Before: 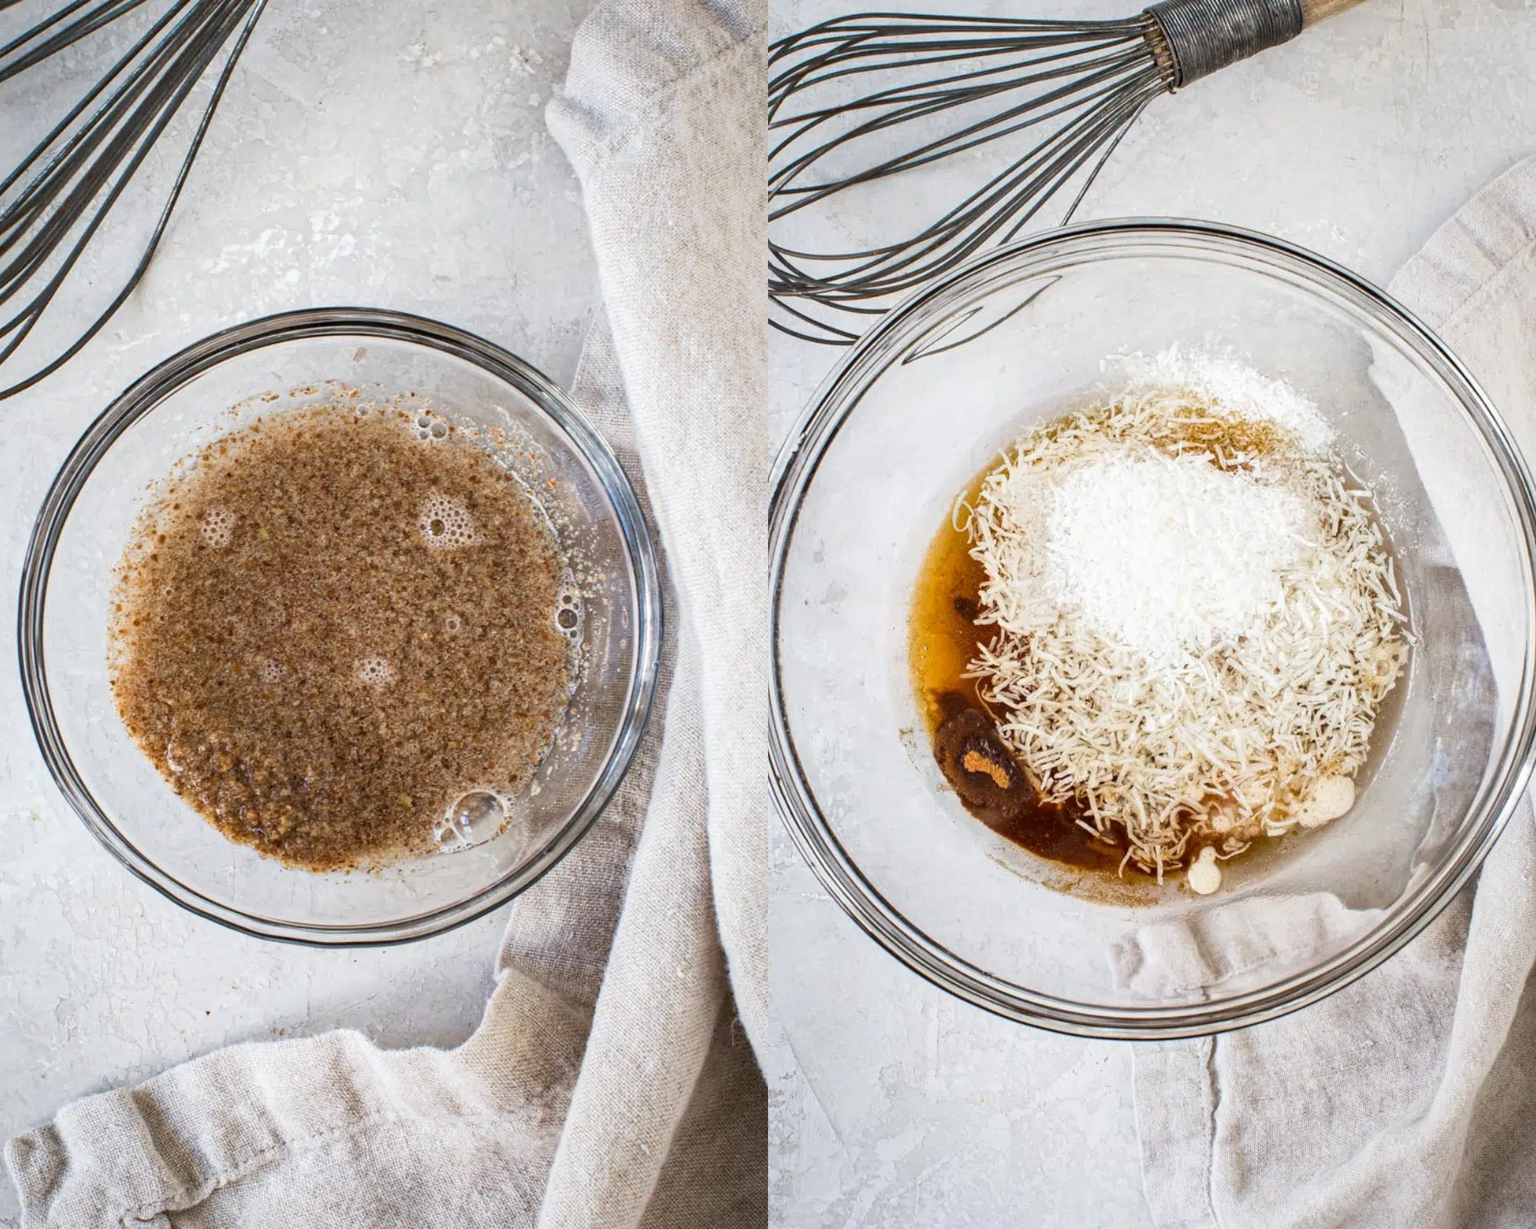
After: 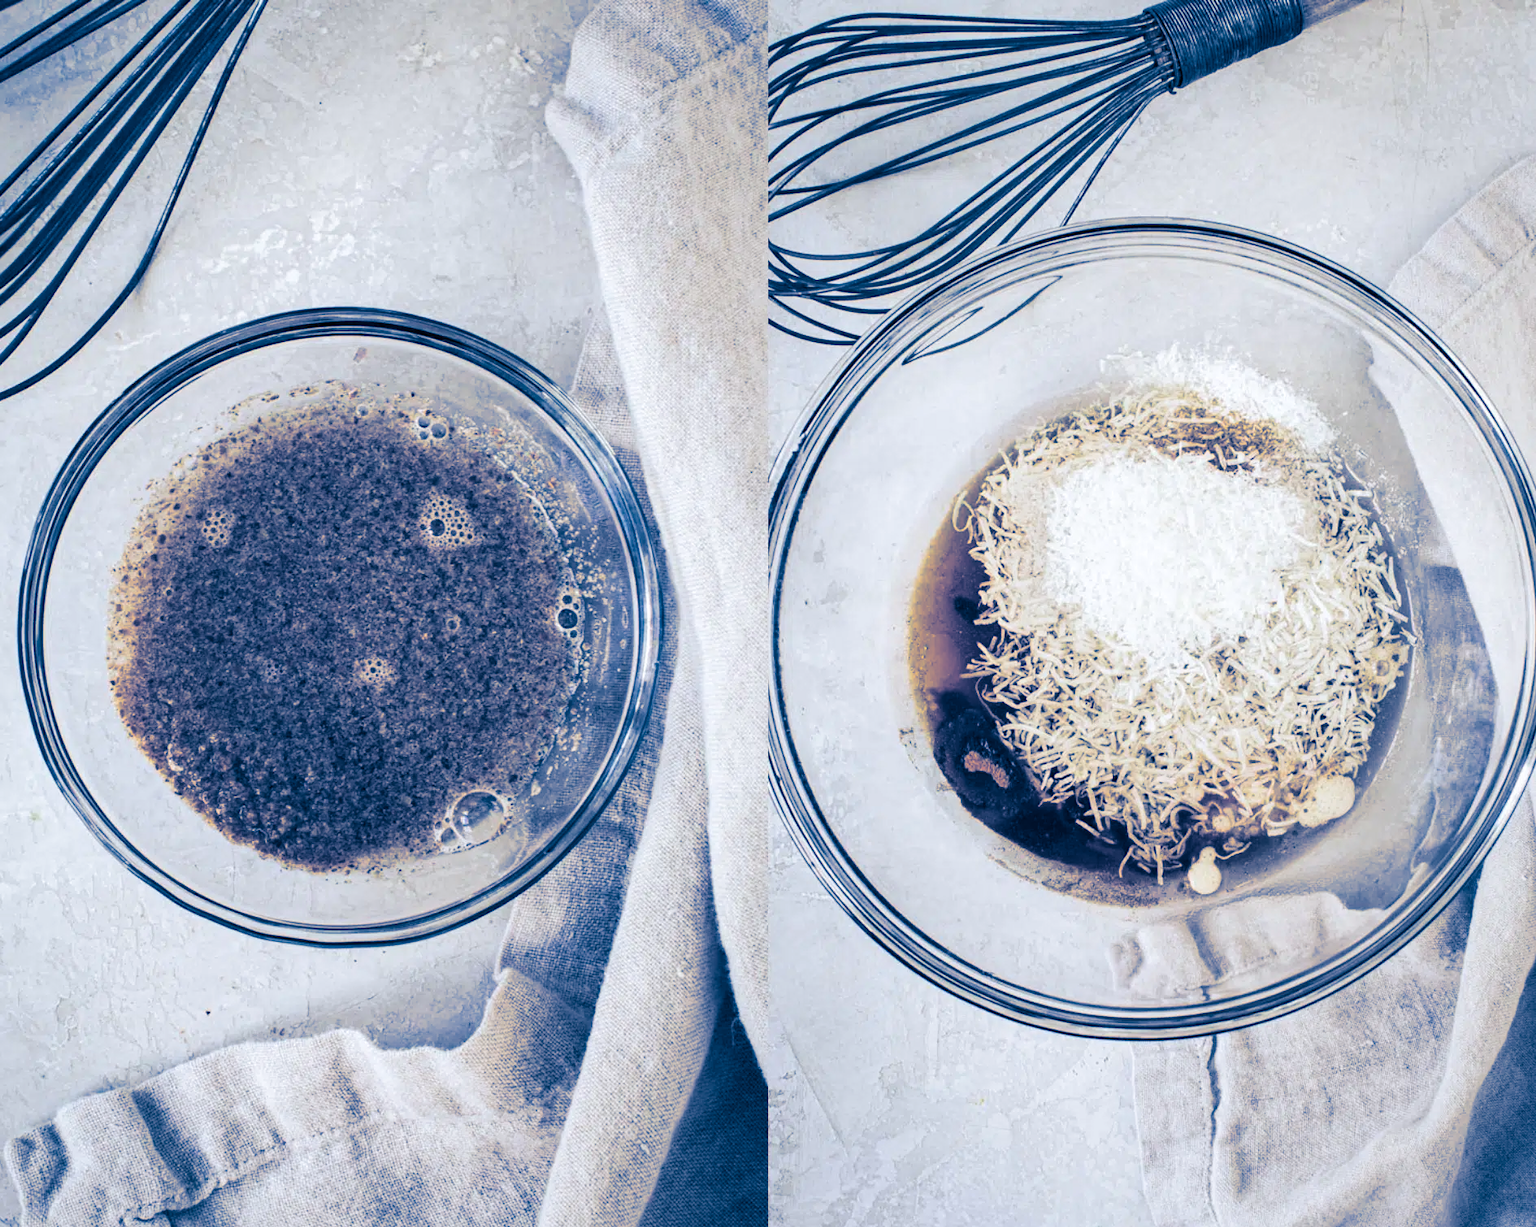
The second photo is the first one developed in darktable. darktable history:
crop: bottom 0.071%
split-toning: shadows › hue 226.8°, shadows › saturation 1, highlights › saturation 0, balance -61.41
white balance: red 0.98, blue 1.034
